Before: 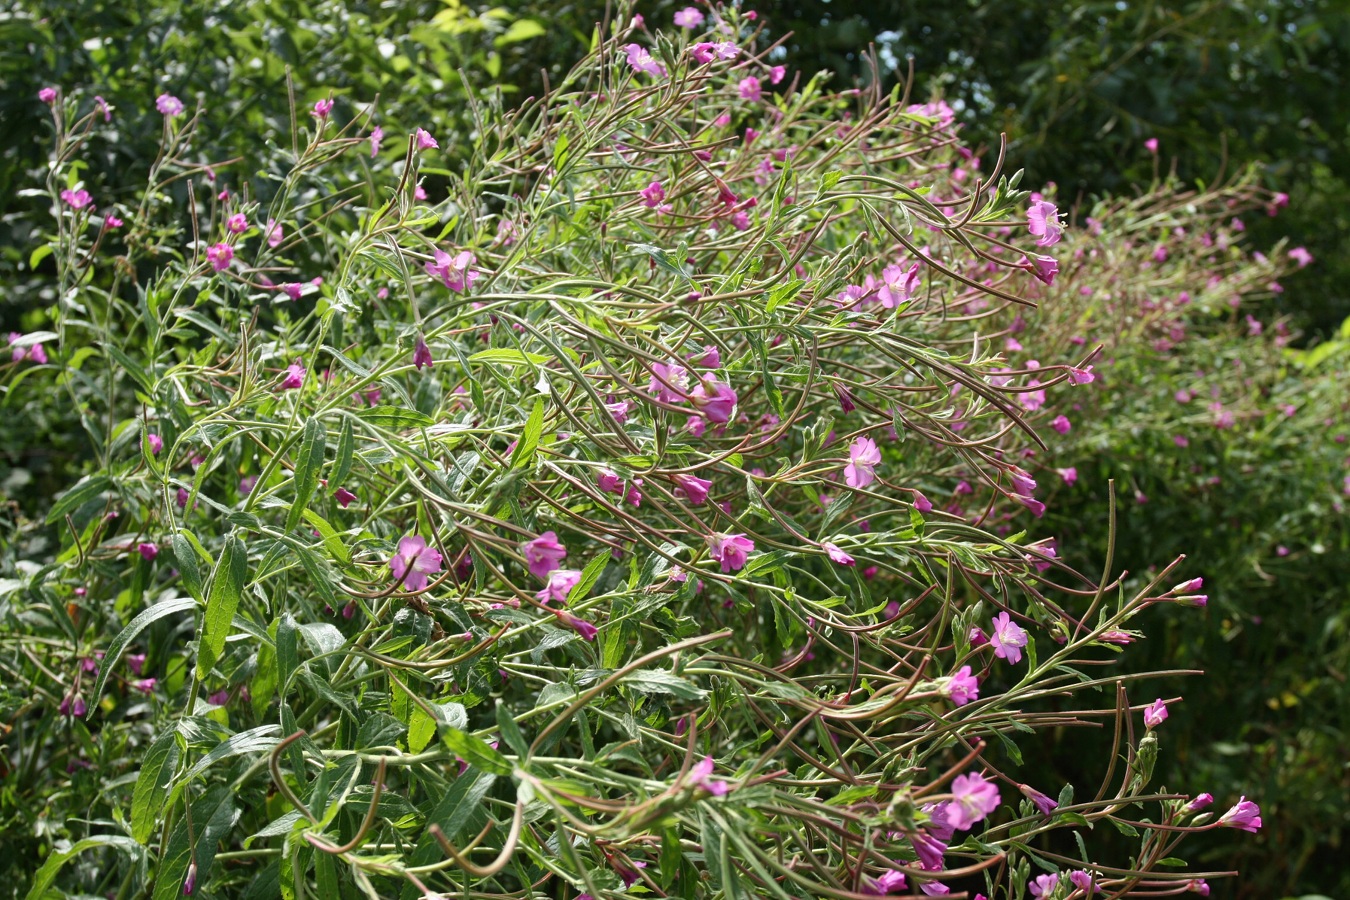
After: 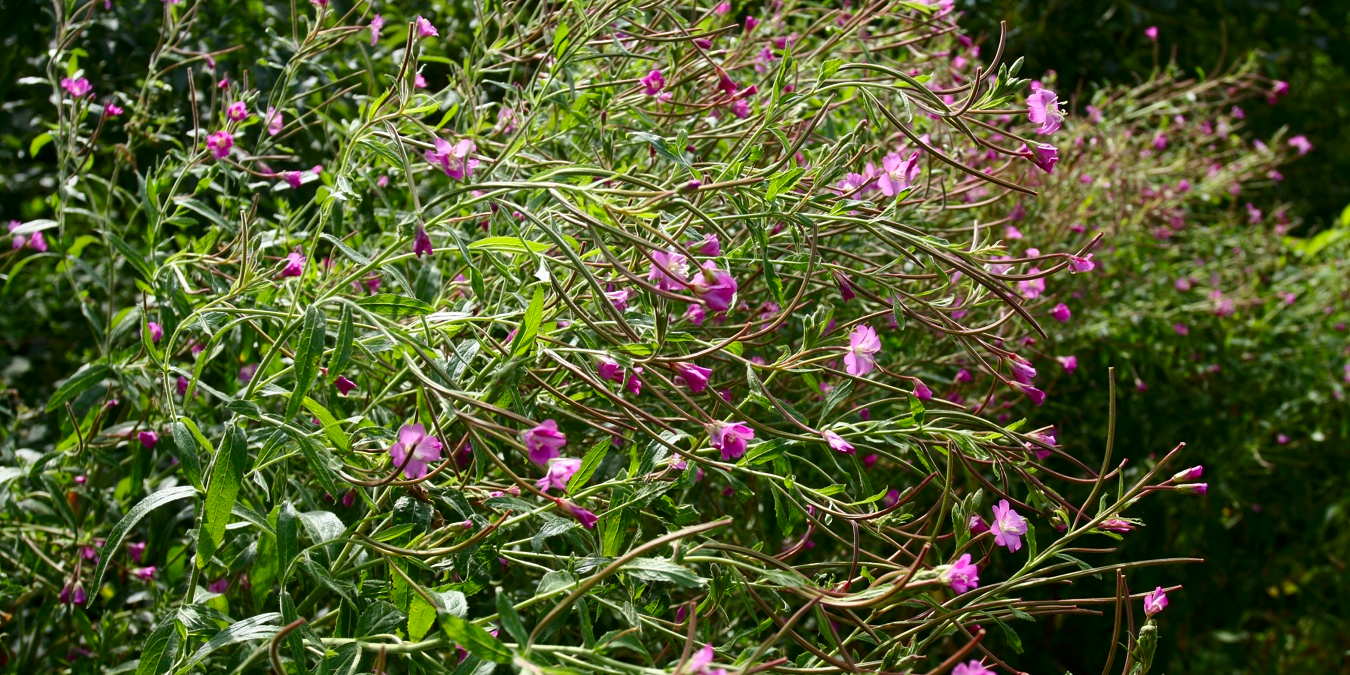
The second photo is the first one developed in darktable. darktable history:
contrast brightness saturation: contrast 0.12, brightness -0.12, saturation 0.2
crop and rotate: top 12.5%, bottom 12.5%
tone equalizer: on, module defaults
white balance: emerald 1
